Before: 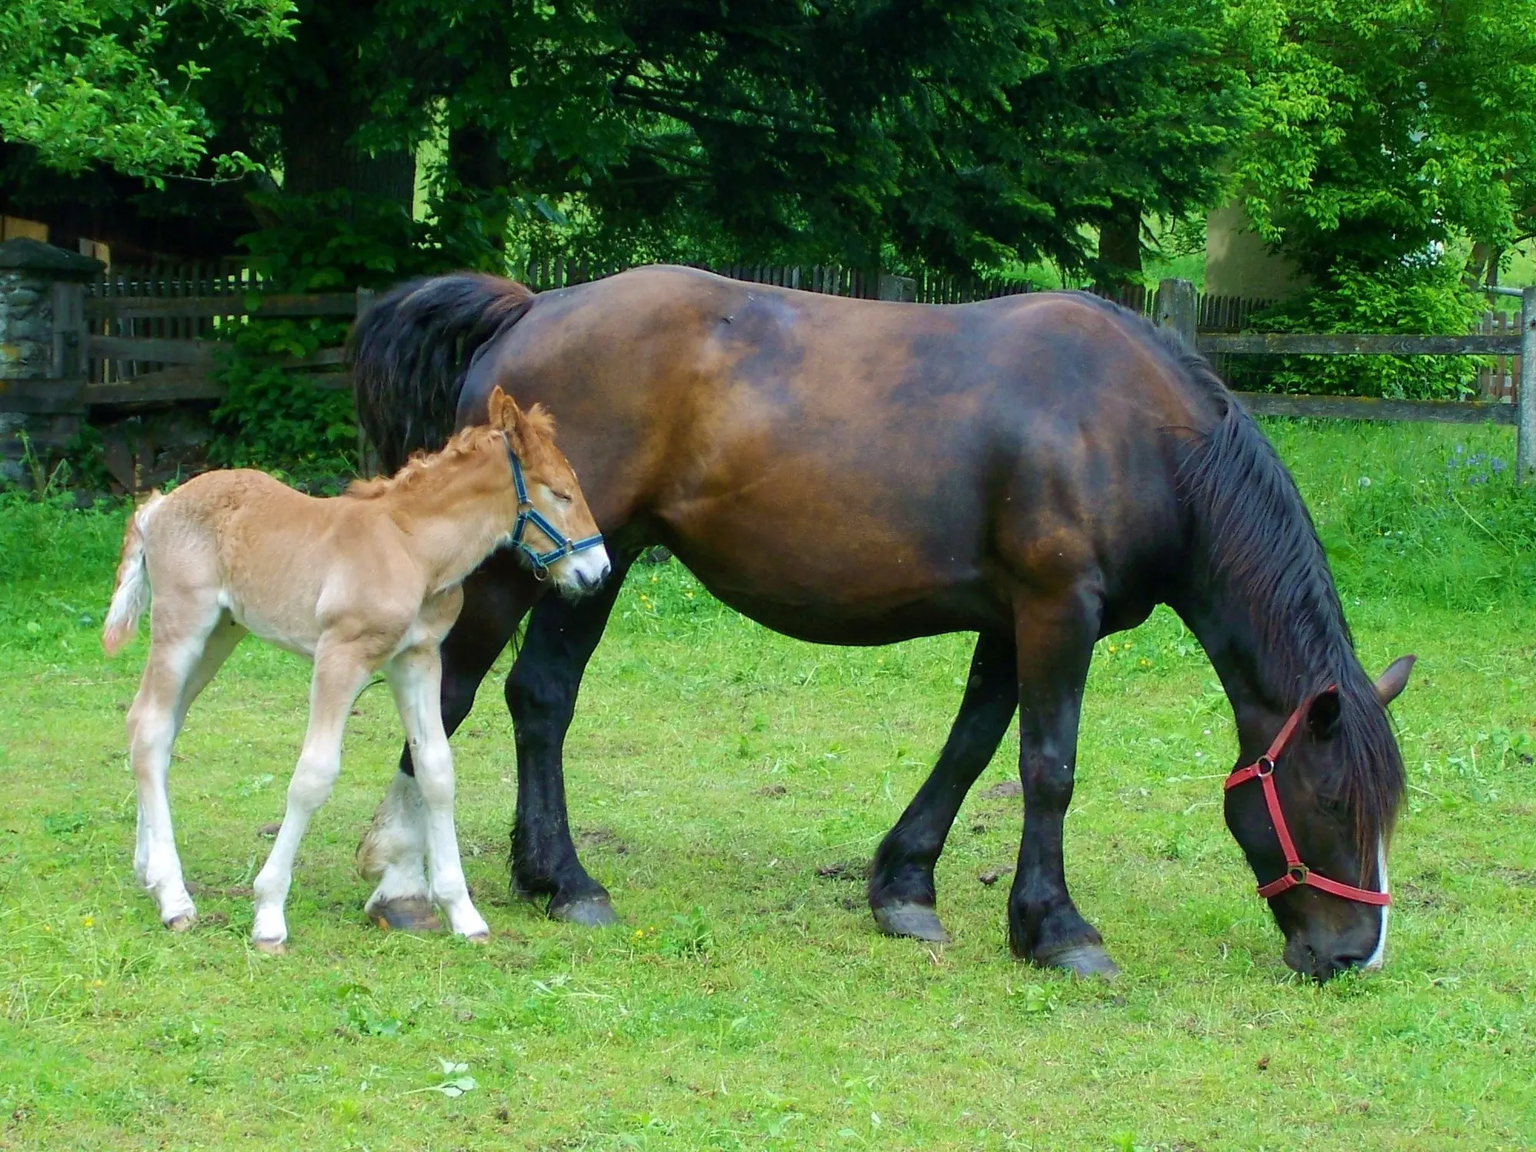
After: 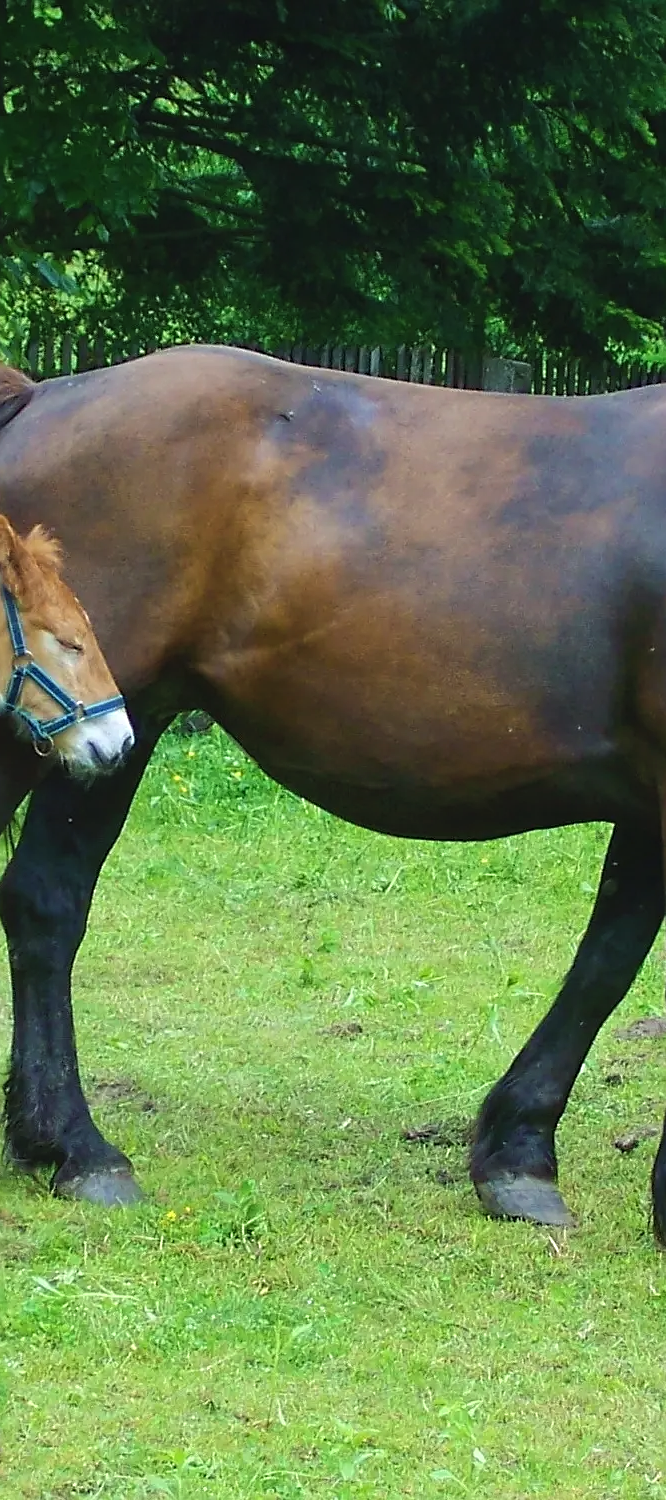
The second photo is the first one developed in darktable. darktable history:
sharpen: amount 0.49
crop: left 33.084%, right 33.578%
exposure: black level correction -0.004, exposure 0.05 EV, compensate highlight preservation false
